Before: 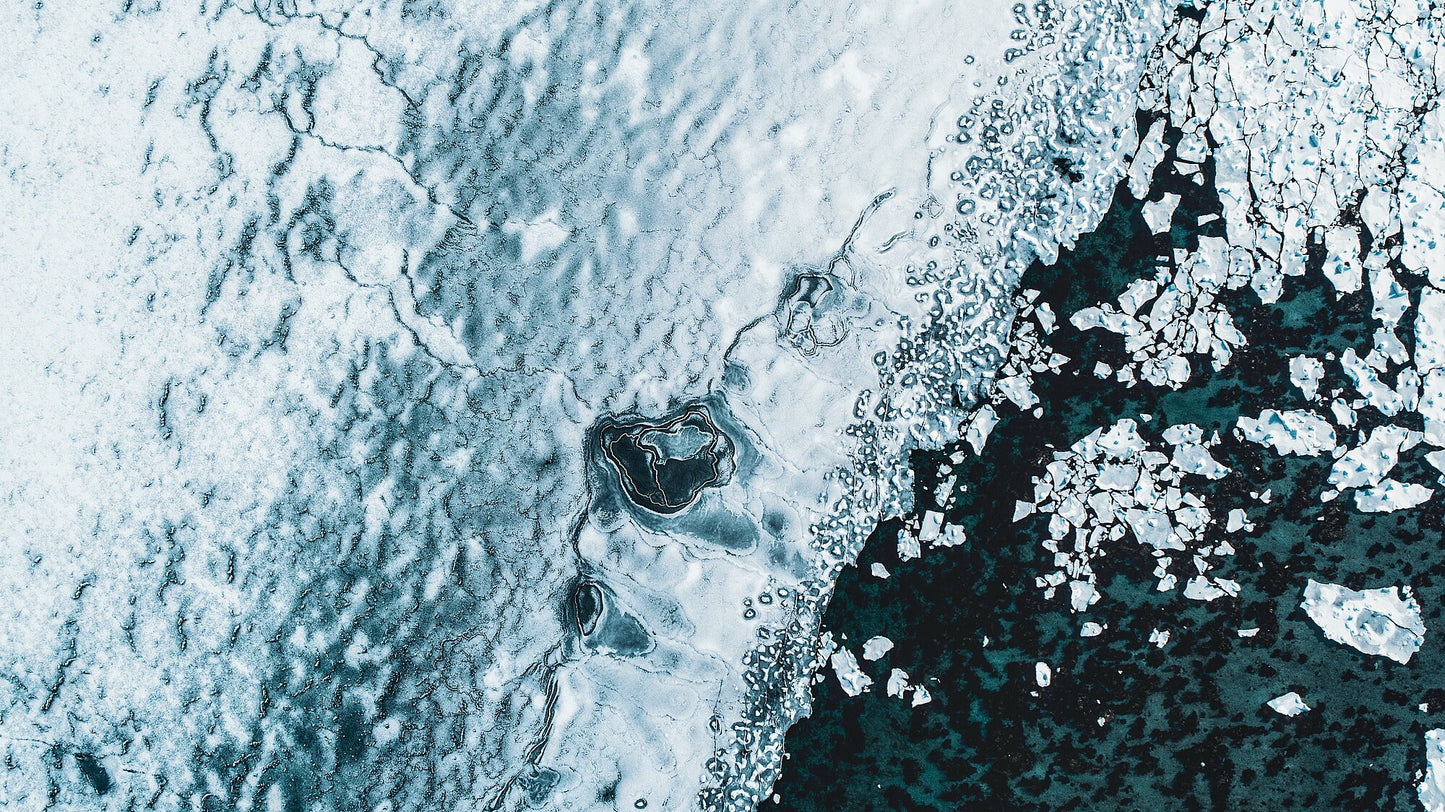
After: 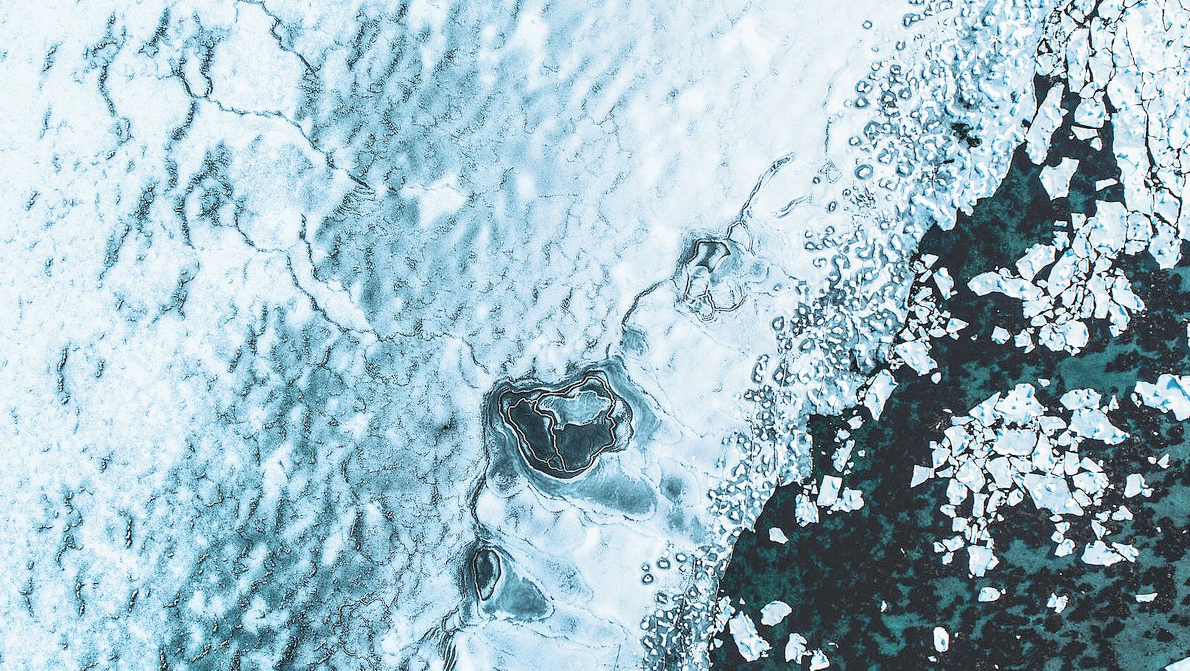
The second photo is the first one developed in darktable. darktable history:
crop and rotate: left 7.101%, top 4.407%, right 10.511%, bottom 12.909%
contrast brightness saturation: contrast 0.097, brightness 0.293, saturation 0.138
